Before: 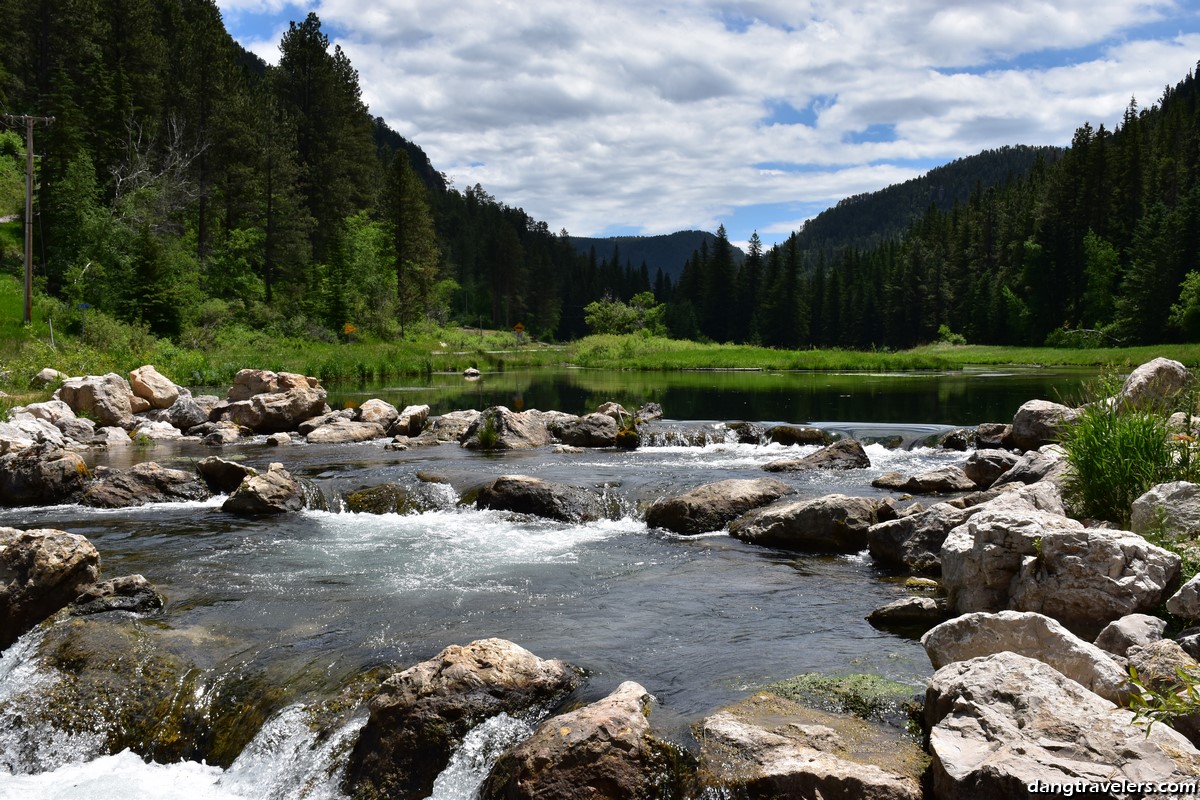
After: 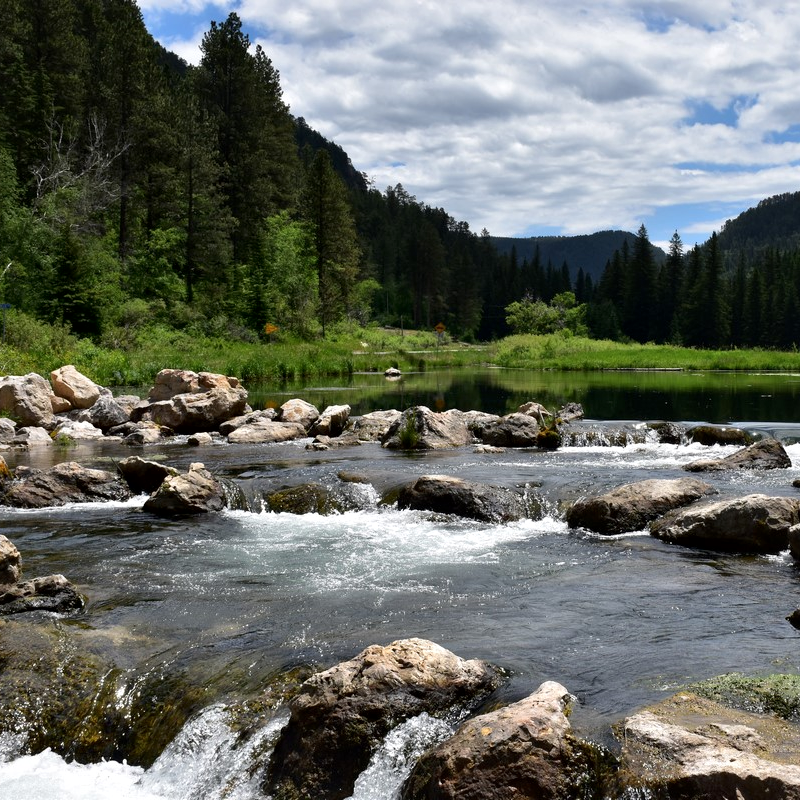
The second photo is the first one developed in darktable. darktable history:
local contrast: mode bilateral grid, contrast 25, coarseness 50, detail 123%, midtone range 0.2
crop and rotate: left 6.617%, right 26.717%
